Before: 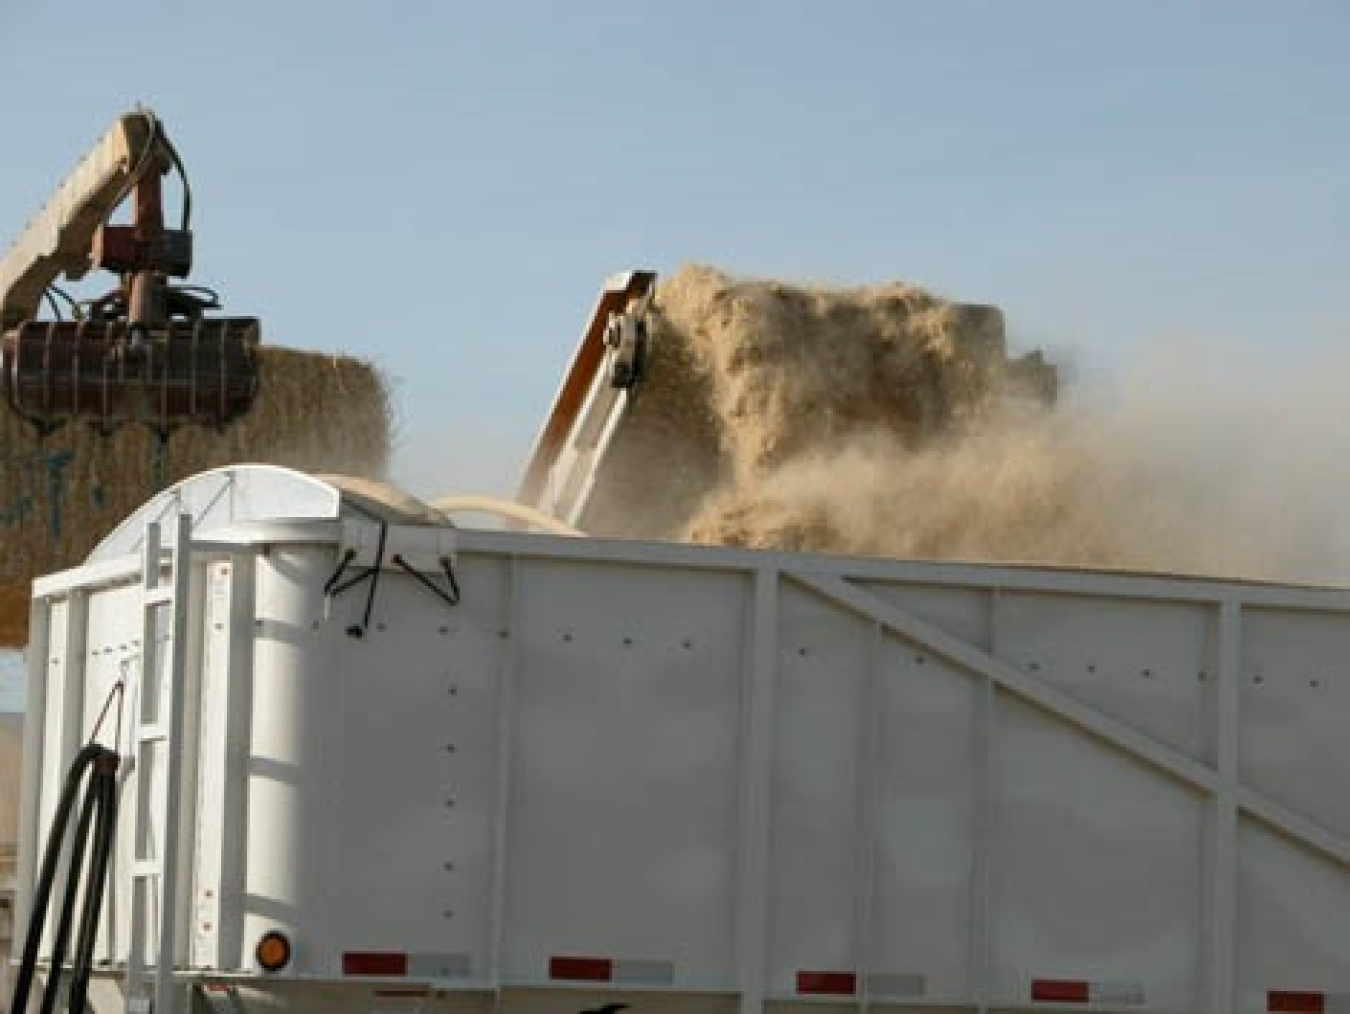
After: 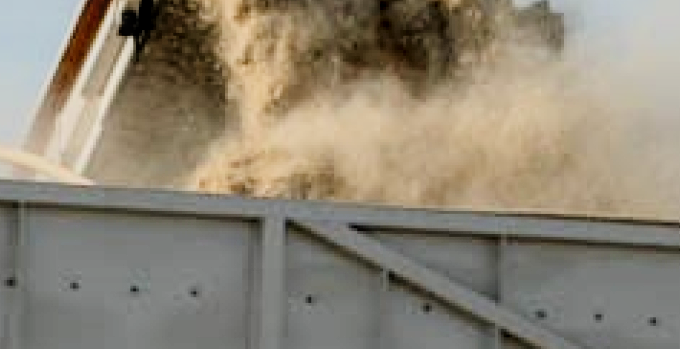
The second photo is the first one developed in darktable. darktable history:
tone curve: curves: ch0 [(0, 0) (0.051, 0.047) (0.102, 0.099) (0.228, 0.262) (0.446, 0.527) (0.695, 0.778) (0.908, 0.946) (1, 1)]; ch1 [(0, 0) (0.339, 0.298) (0.402, 0.363) (0.453, 0.413) (0.485, 0.469) (0.494, 0.493) (0.504, 0.501) (0.525, 0.533) (0.563, 0.591) (0.597, 0.631) (1, 1)]; ch2 [(0, 0) (0.48, 0.48) (0.504, 0.5) (0.539, 0.554) (0.59, 0.628) (0.642, 0.682) (0.824, 0.815) (1, 1)], preserve colors none
filmic rgb: black relative exposure -4.22 EV, white relative exposure 5.11 EV, hardness 2.13, contrast 1.174, color science v6 (2022)
local contrast: on, module defaults
crop: left 36.565%, top 34.774%, right 13.044%, bottom 30.772%
